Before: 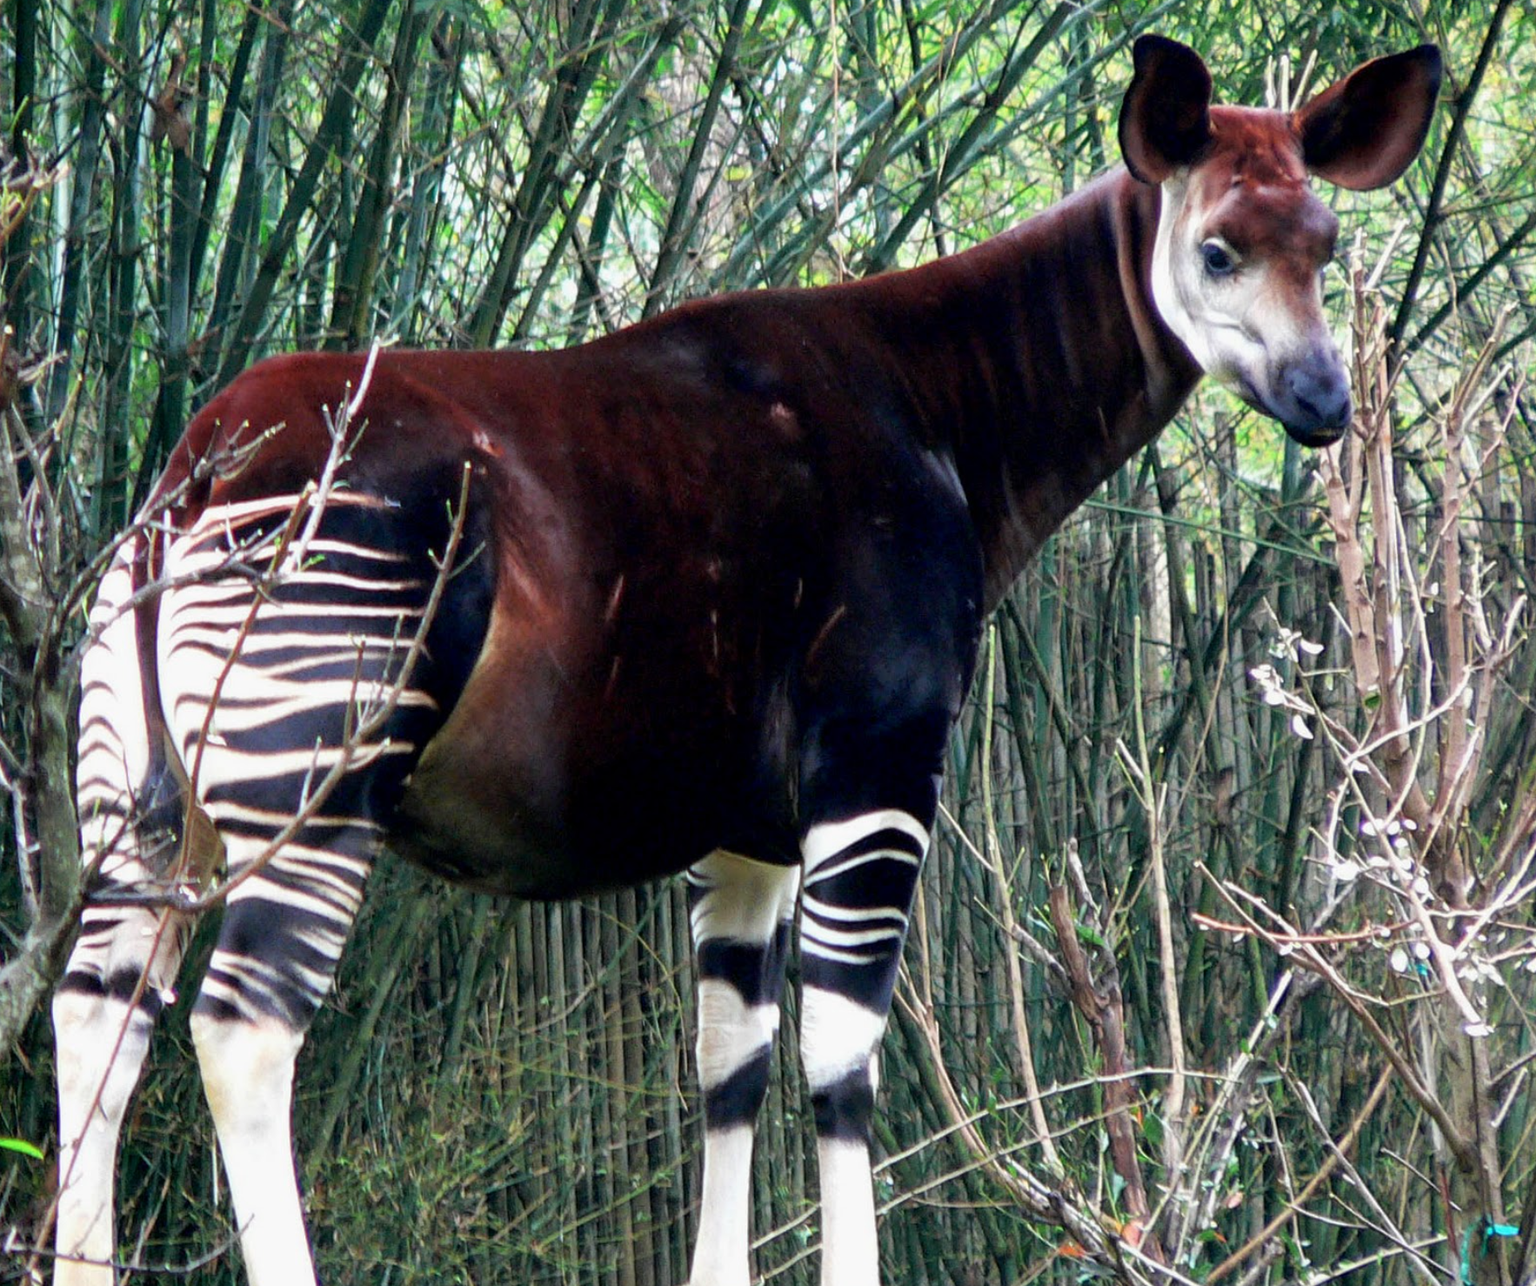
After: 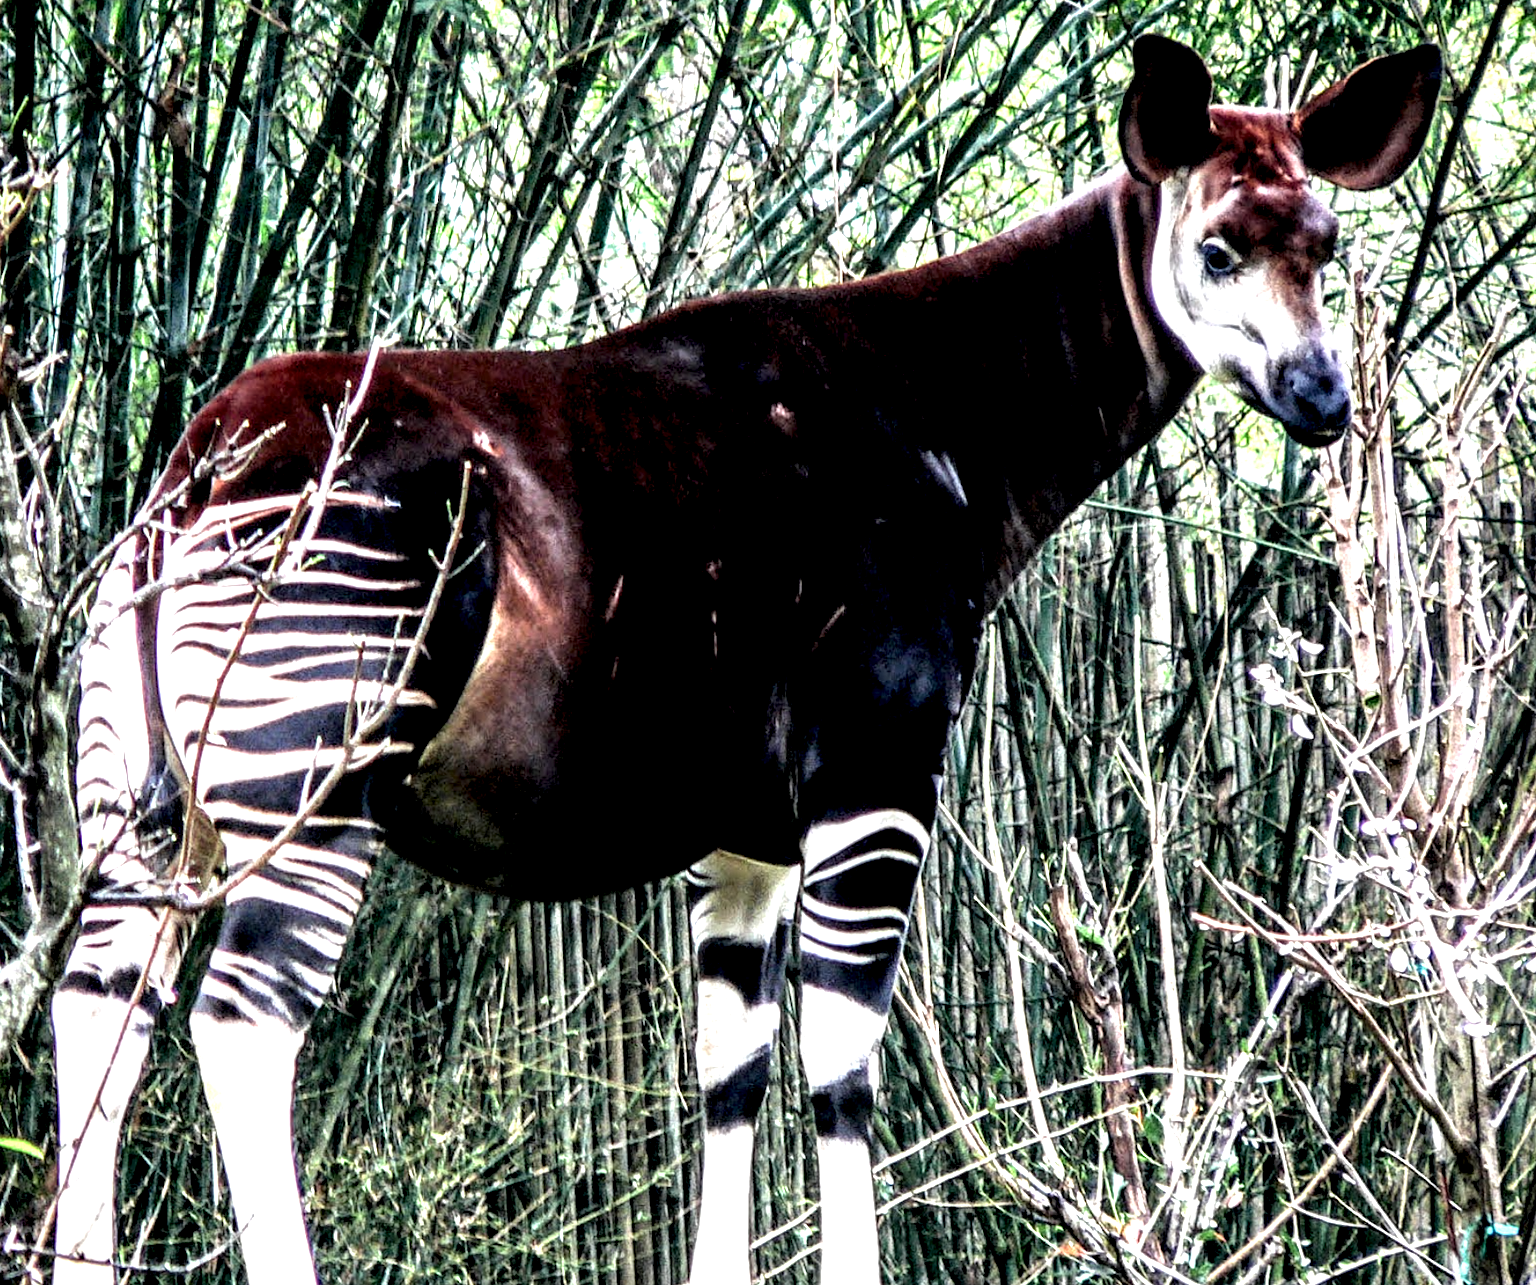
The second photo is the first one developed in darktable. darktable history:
exposure: exposure 0.172 EV, compensate highlight preservation false
local contrast: highlights 109%, shadows 41%, detail 294%
